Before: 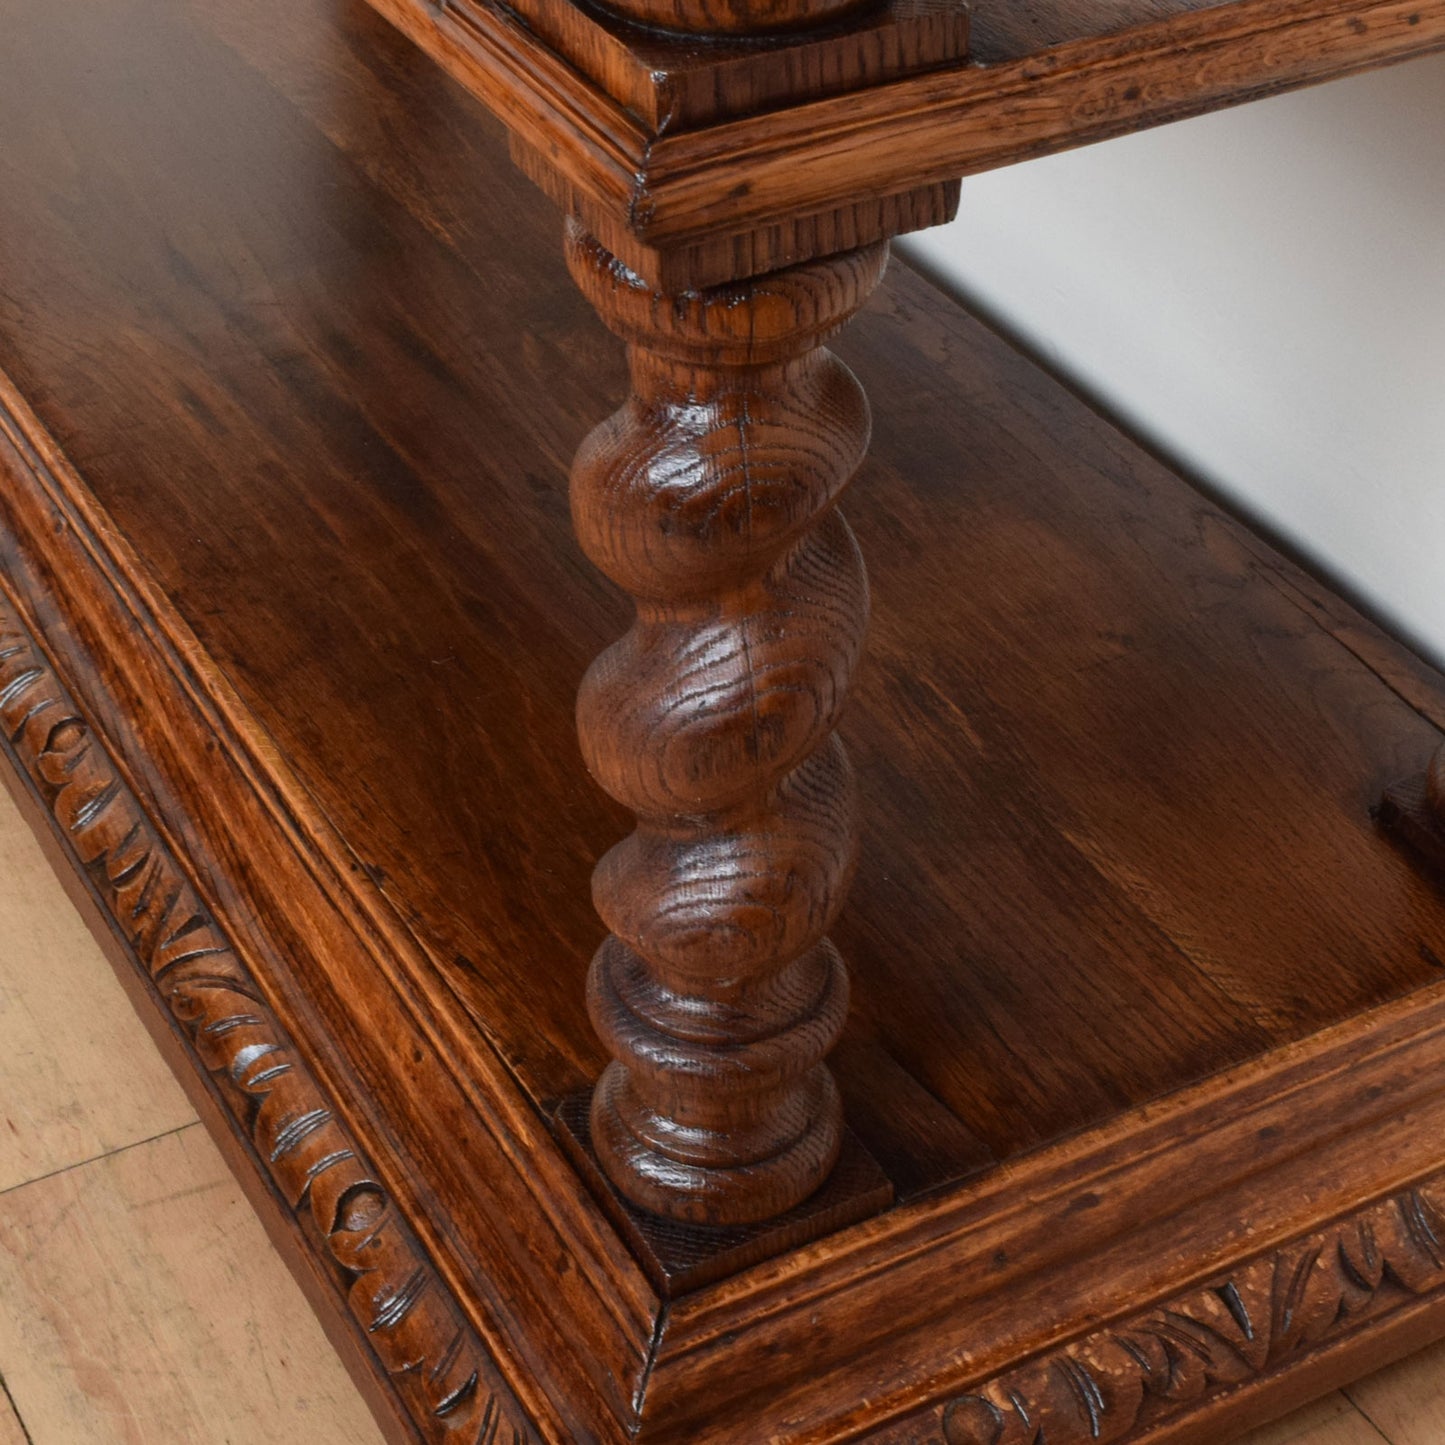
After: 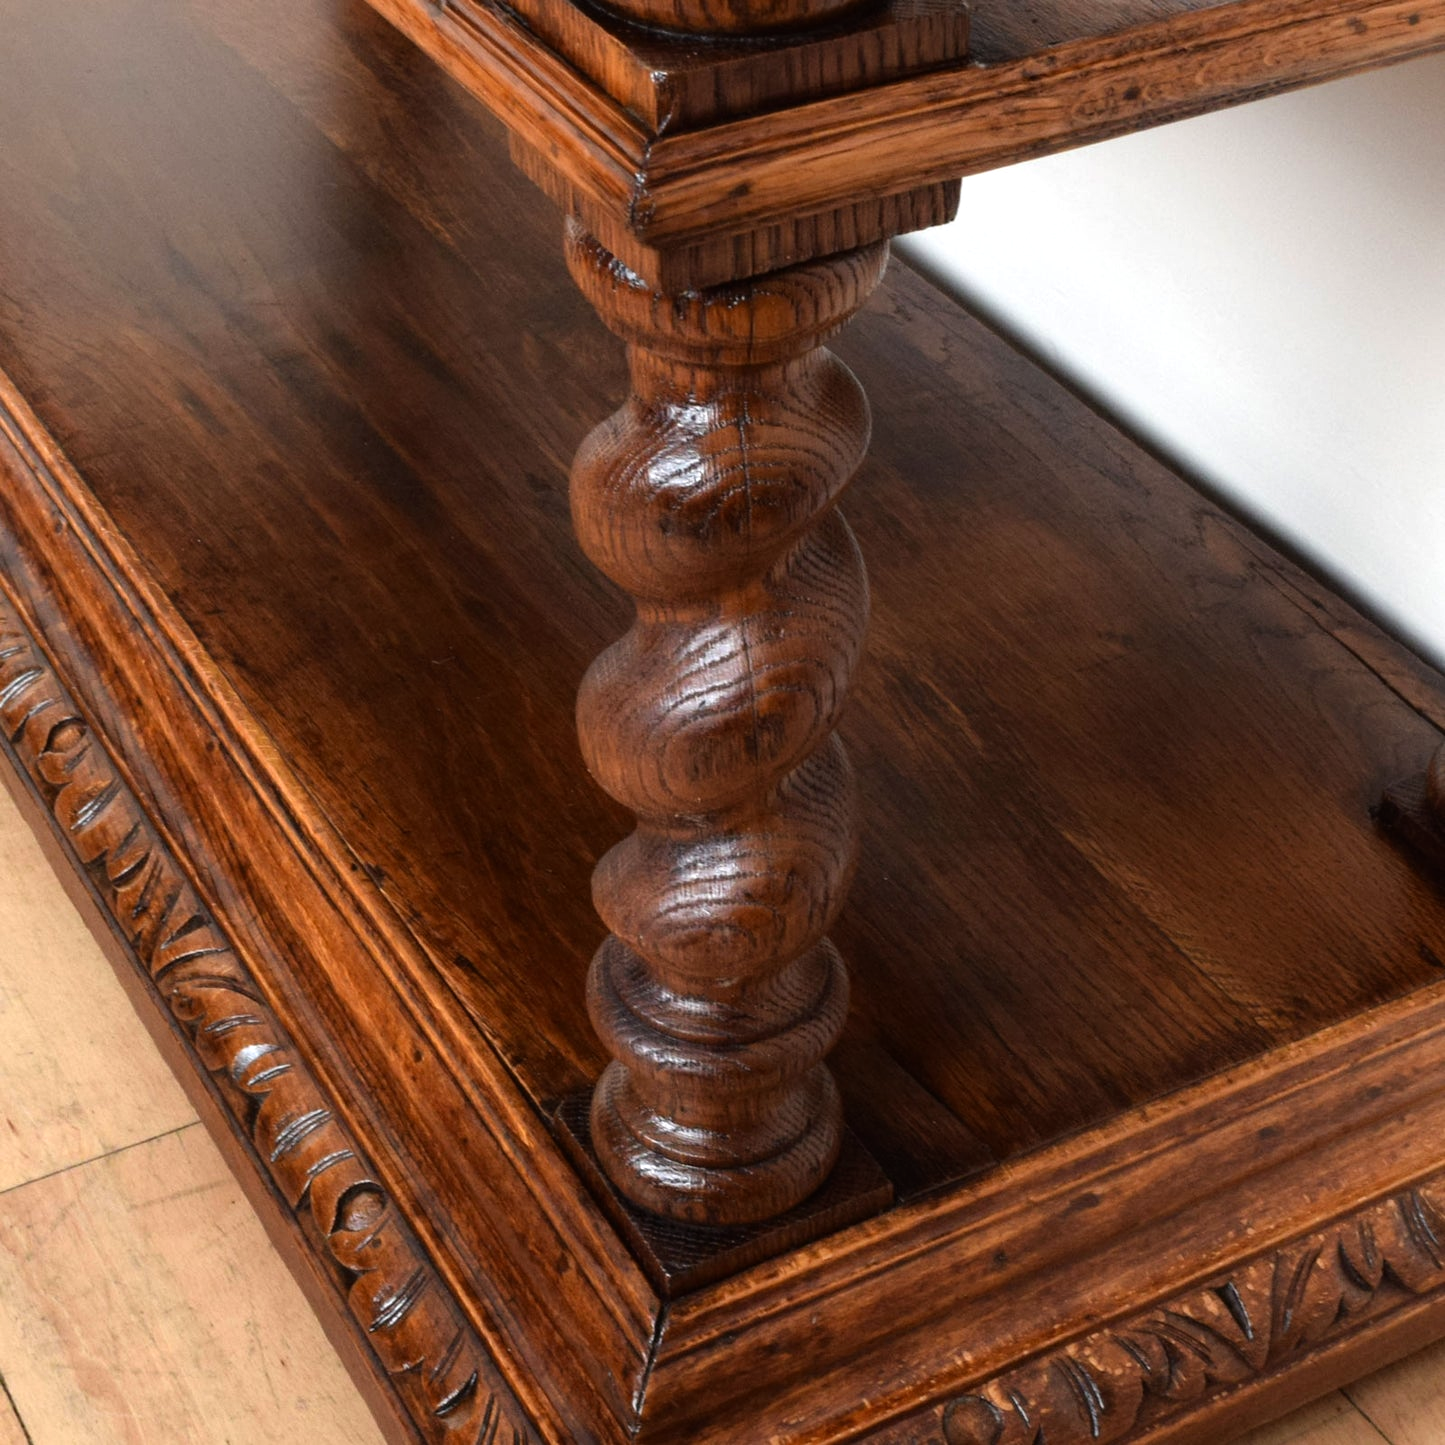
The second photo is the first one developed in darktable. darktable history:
tone equalizer: -8 EV -0.742 EV, -7 EV -0.707 EV, -6 EV -0.59 EV, -5 EV -0.394 EV, -3 EV 0.376 EV, -2 EV 0.6 EV, -1 EV 0.676 EV, +0 EV 0.736 EV
